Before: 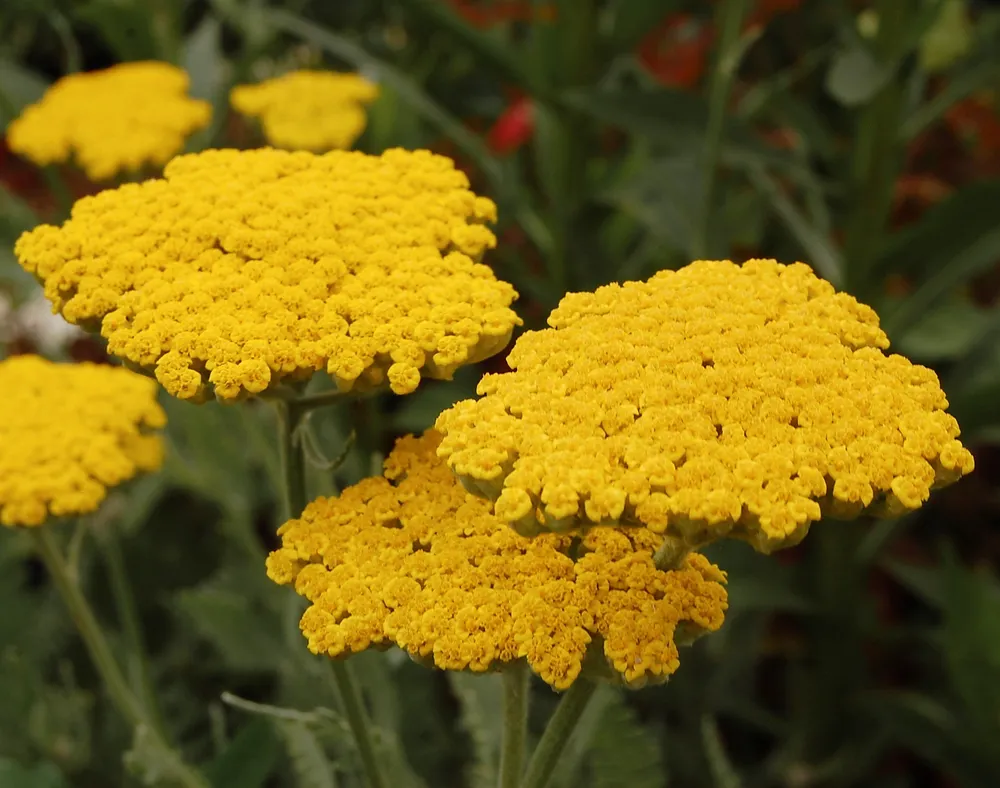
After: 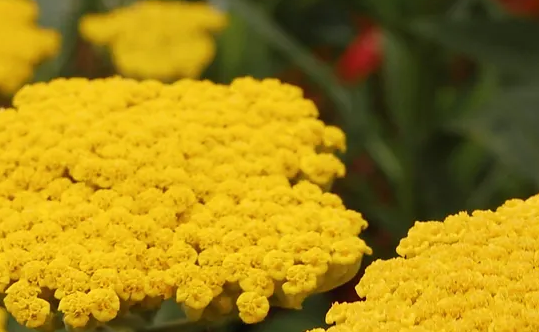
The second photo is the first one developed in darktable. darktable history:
crop: left 15.142%, top 9.019%, right 30.907%, bottom 48.839%
